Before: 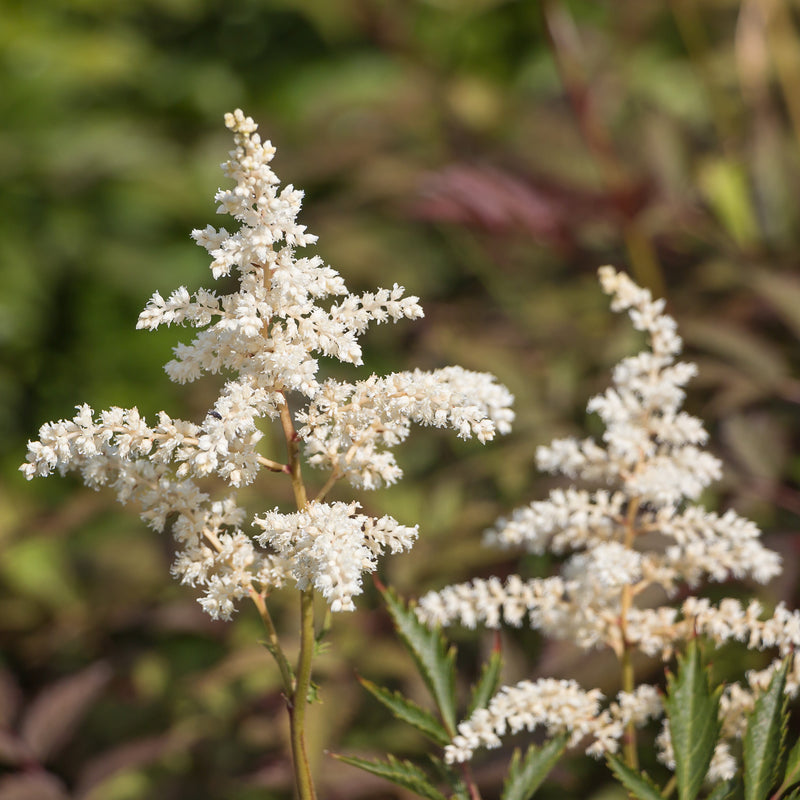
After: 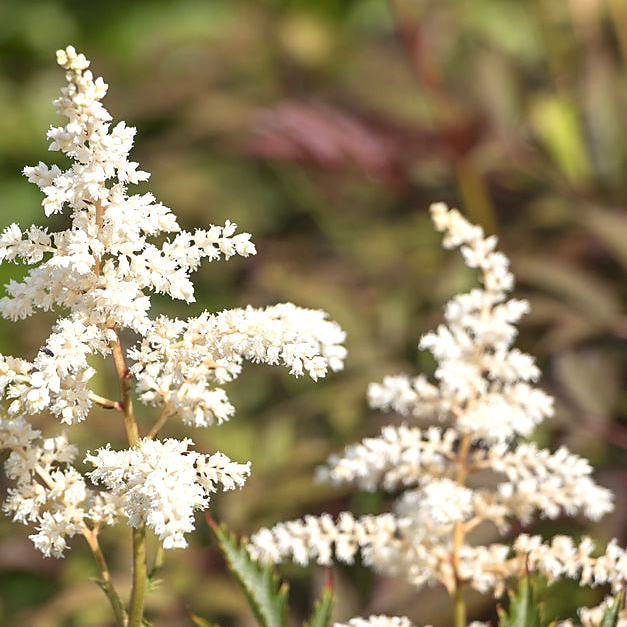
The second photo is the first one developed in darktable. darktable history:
sharpen: radius 1.816, amount 0.4, threshold 1.187
exposure: exposure 0.49 EV, compensate exposure bias true, compensate highlight preservation false
crop and rotate: left 21.056%, top 7.943%, right 0.478%, bottom 13.557%
